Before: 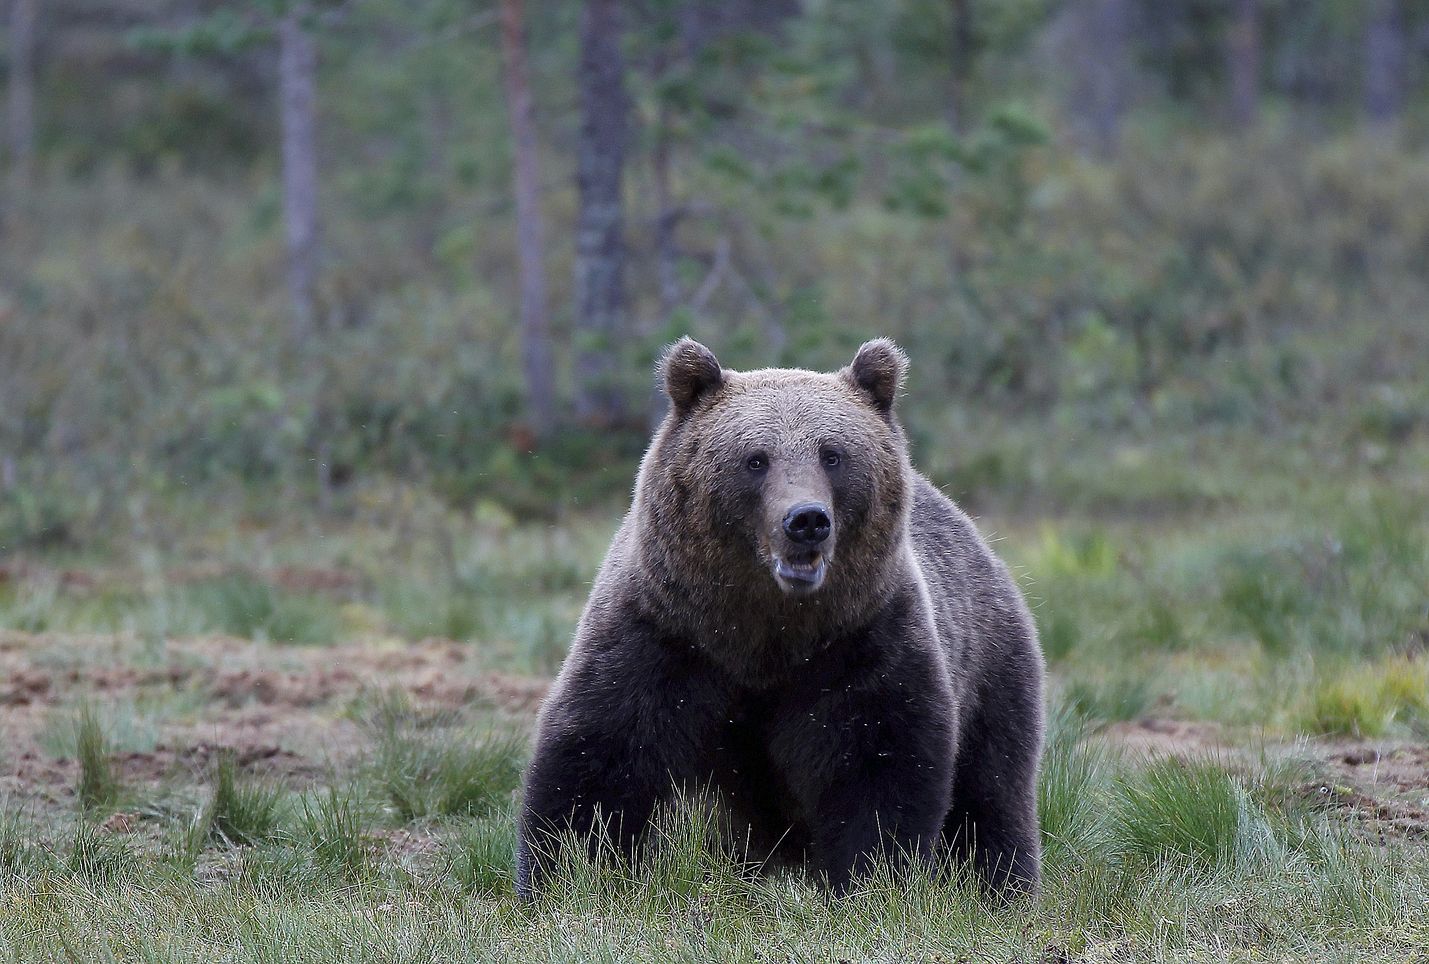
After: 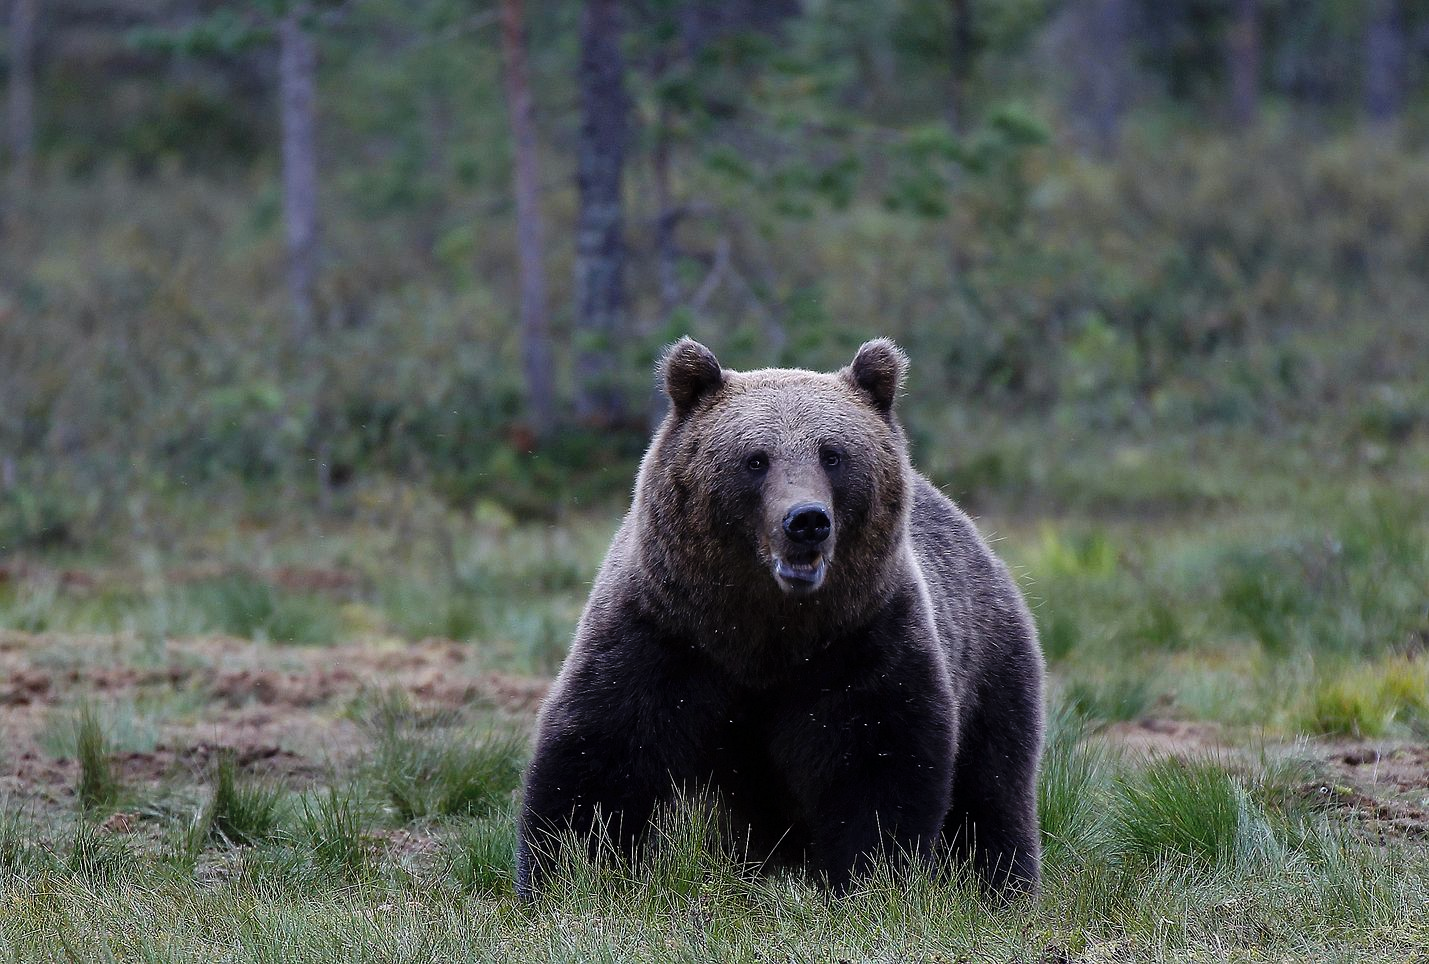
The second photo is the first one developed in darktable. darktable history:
exposure: exposure -2.36 EV, compensate highlight preservation false
levels: mode automatic
